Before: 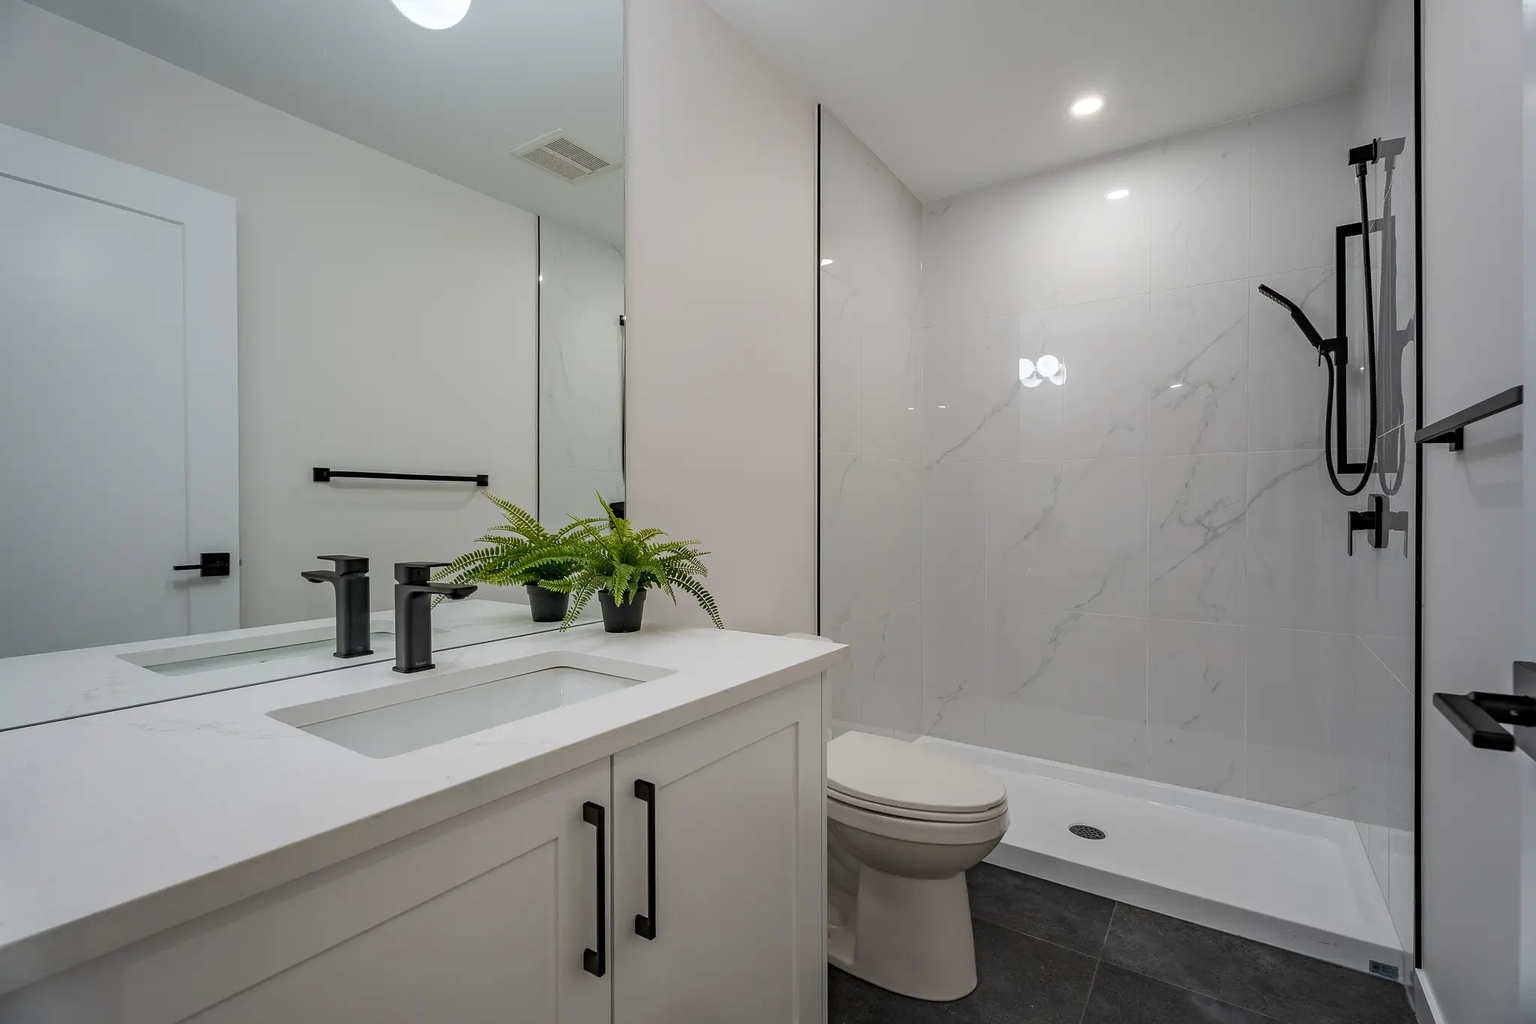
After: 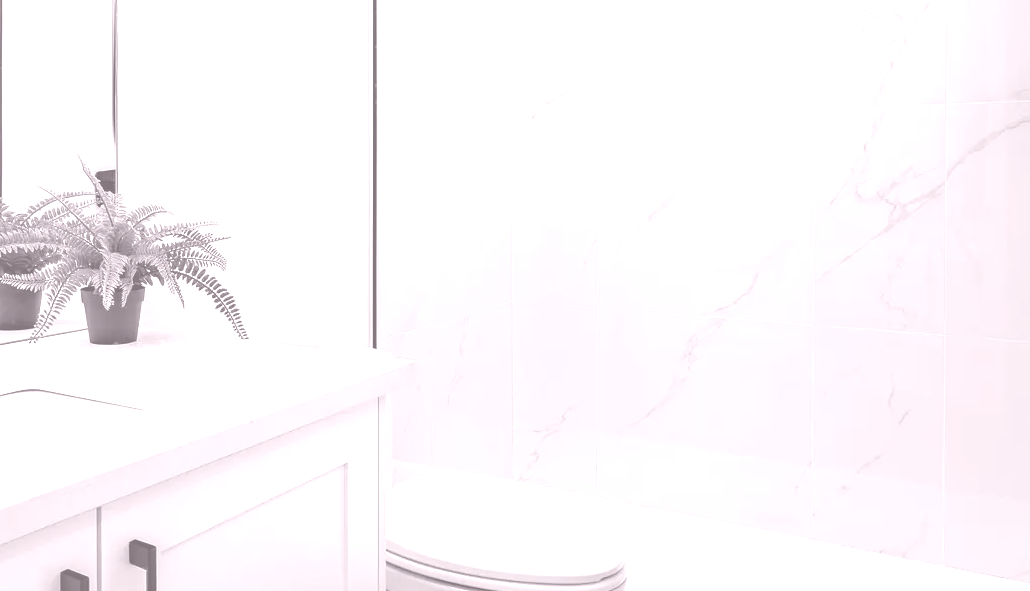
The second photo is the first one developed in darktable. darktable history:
colorize: hue 25.2°, saturation 83%, source mix 82%, lightness 79%, version 1
crop: left 35.03%, top 36.625%, right 14.663%, bottom 20.057%
tone equalizer: on, module defaults
